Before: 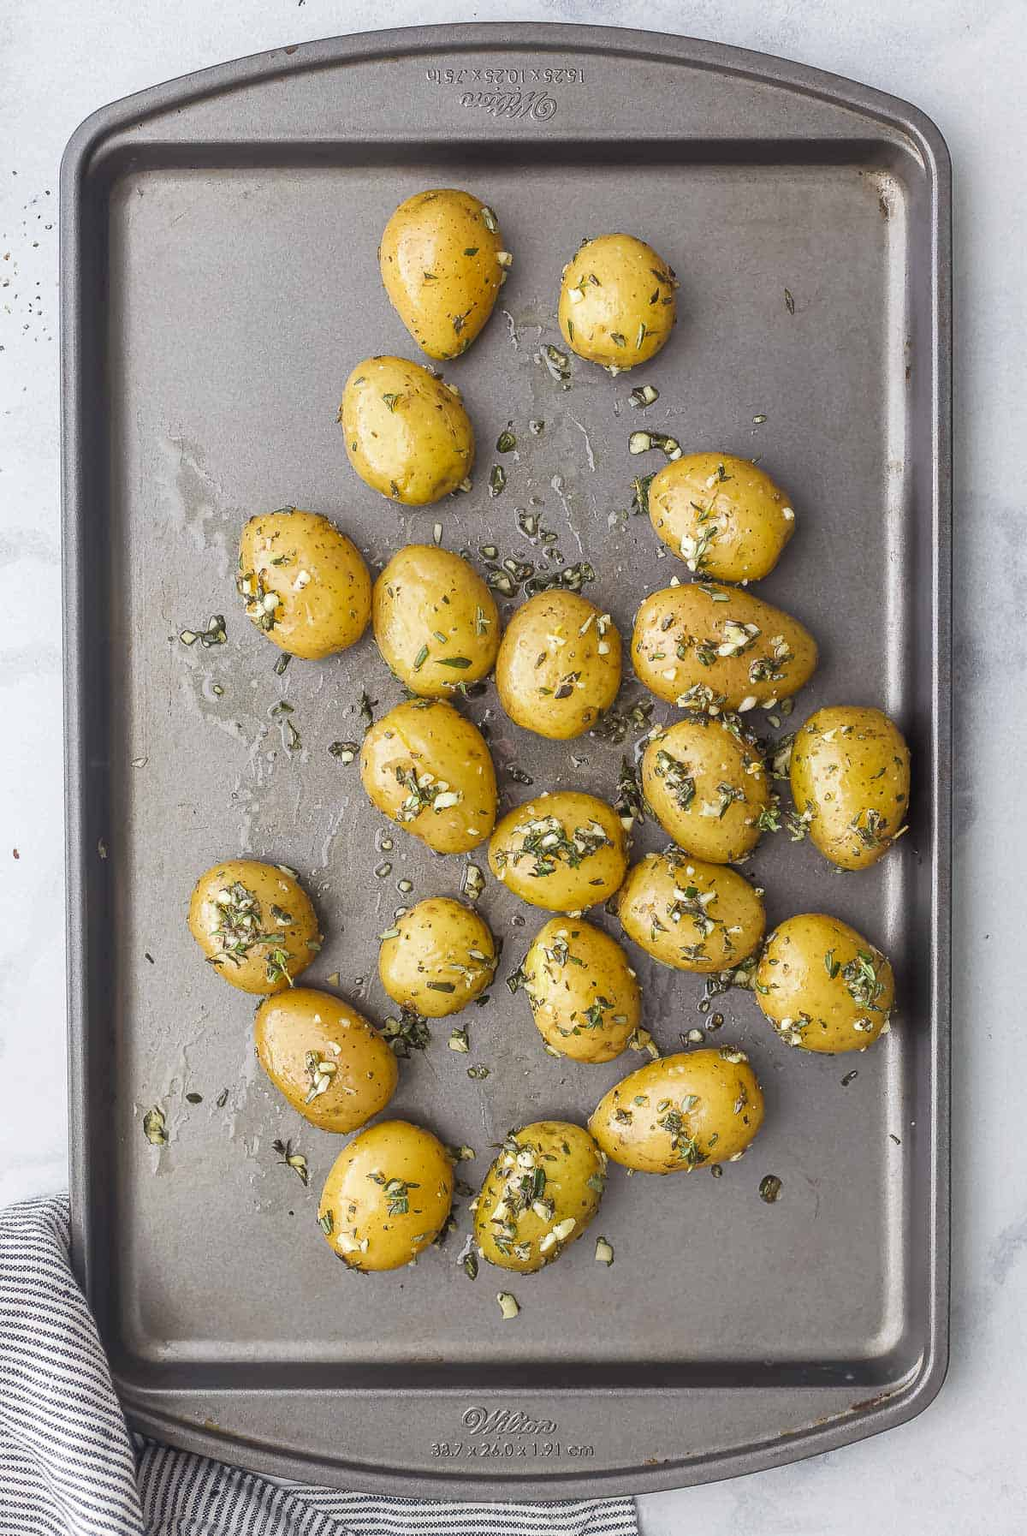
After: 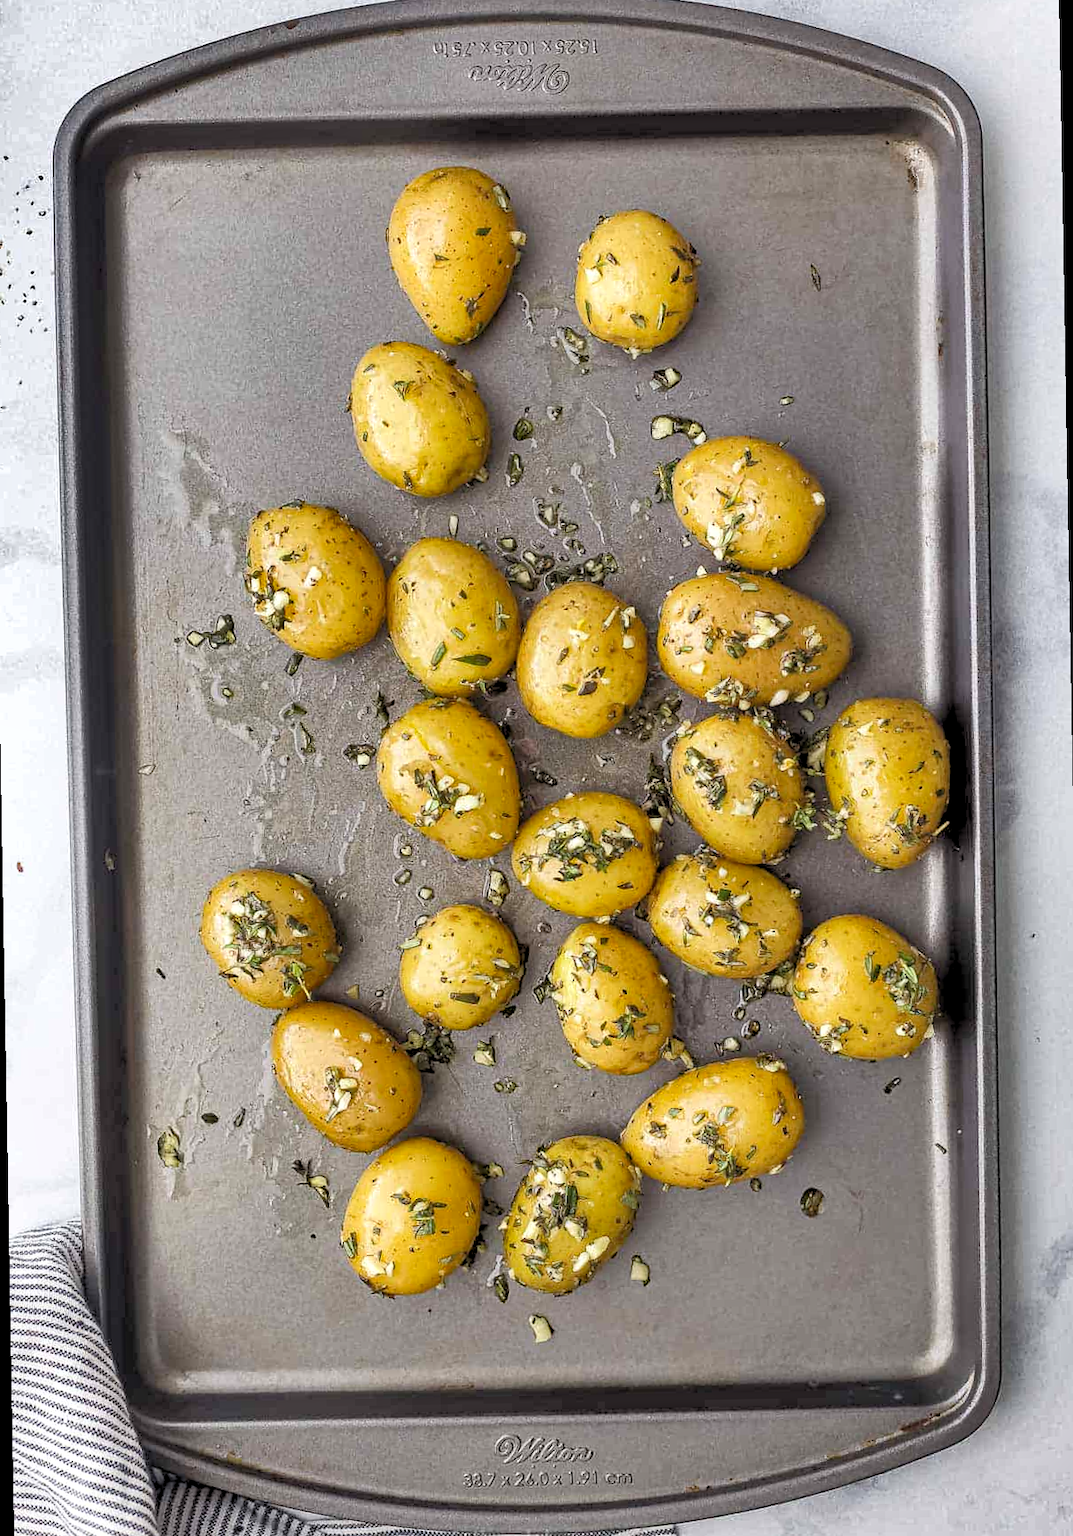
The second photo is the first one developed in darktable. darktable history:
shadows and highlights: radius 108.52, shadows 44.07, highlights -67.8, low approximation 0.01, soften with gaussian
rgb levels: levels [[0.013, 0.434, 0.89], [0, 0.5, 1], [0, 0.5, 1]]
rotate and perspective: rotation -1°, crop left 0.011, crop right 0.989, crop top 0.025, crop bottom 0.975
haze removal: compatibility mode true, adaptive false
